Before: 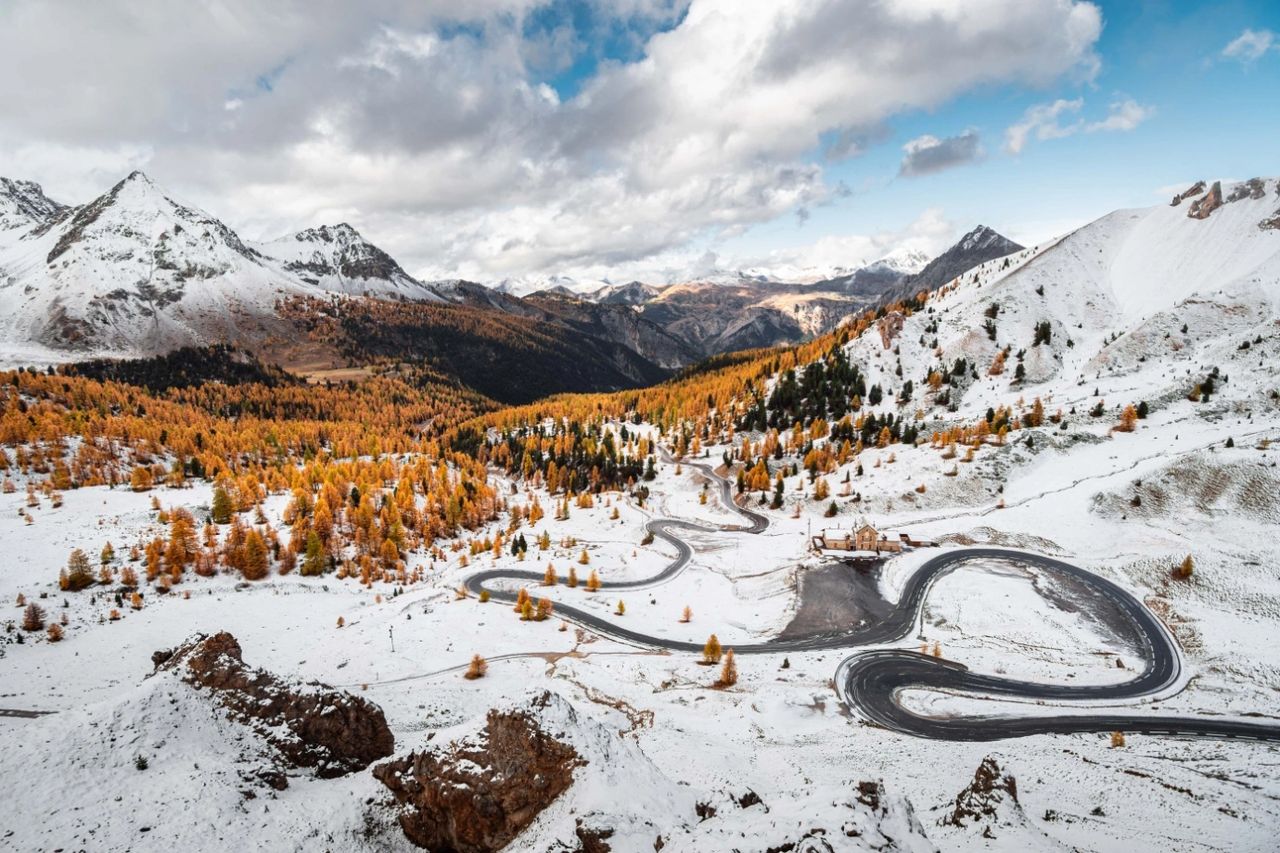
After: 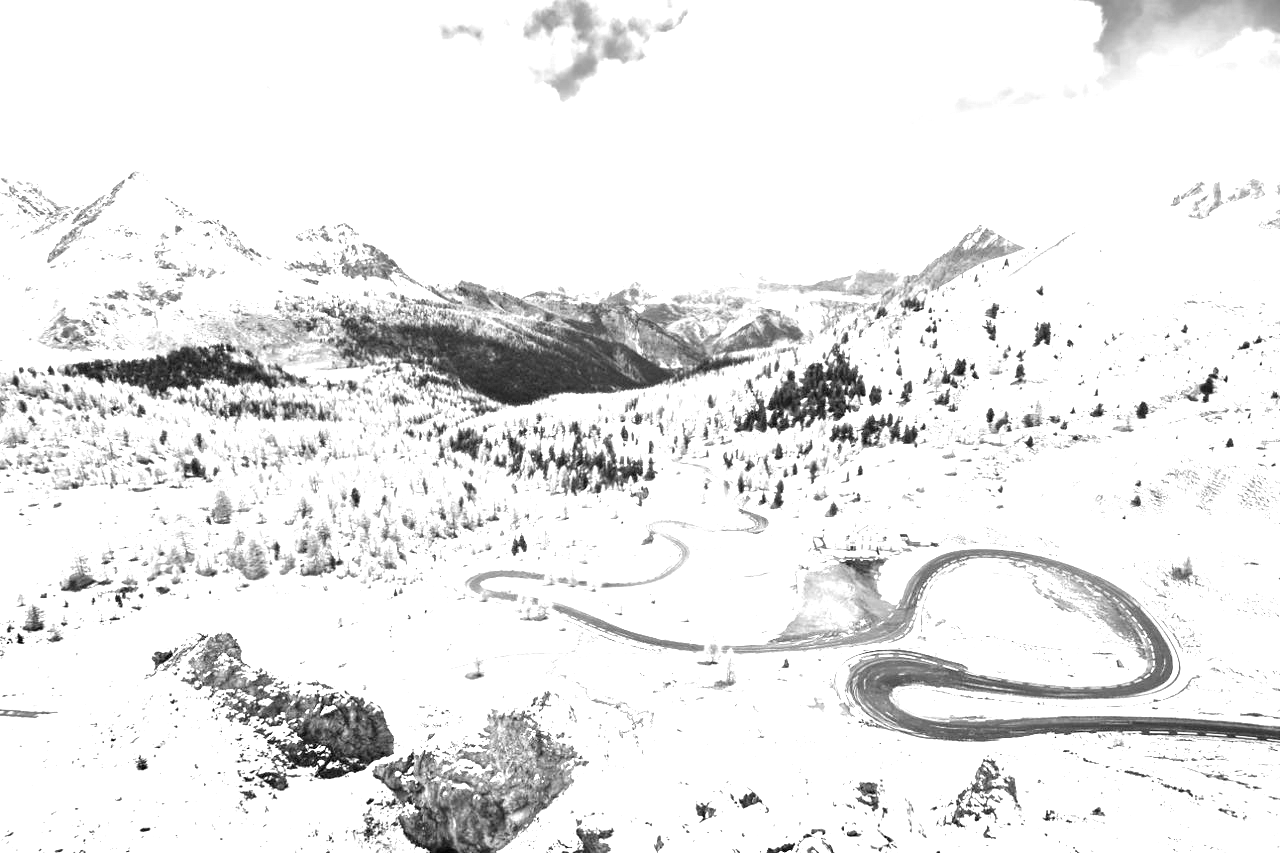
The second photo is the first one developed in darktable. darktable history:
white balance: red 4.26, blue 1.802
monochrome: on, module defaults
